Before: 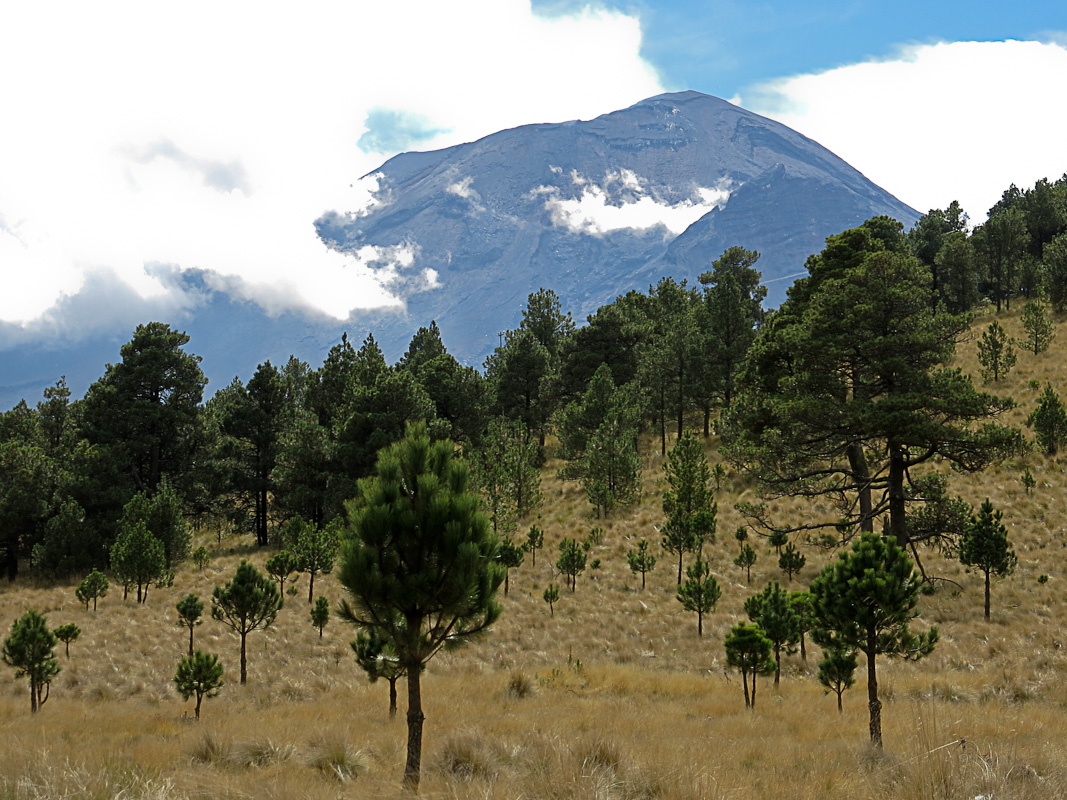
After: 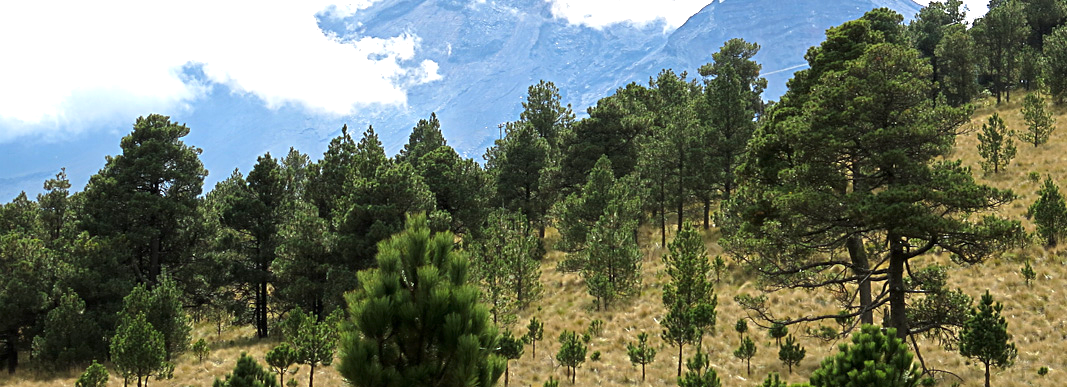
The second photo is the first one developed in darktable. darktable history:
crop and rotate: top 26.056%, bottom 25.543%
exposure: exposure 1 EV, compensate highlight preservation false
